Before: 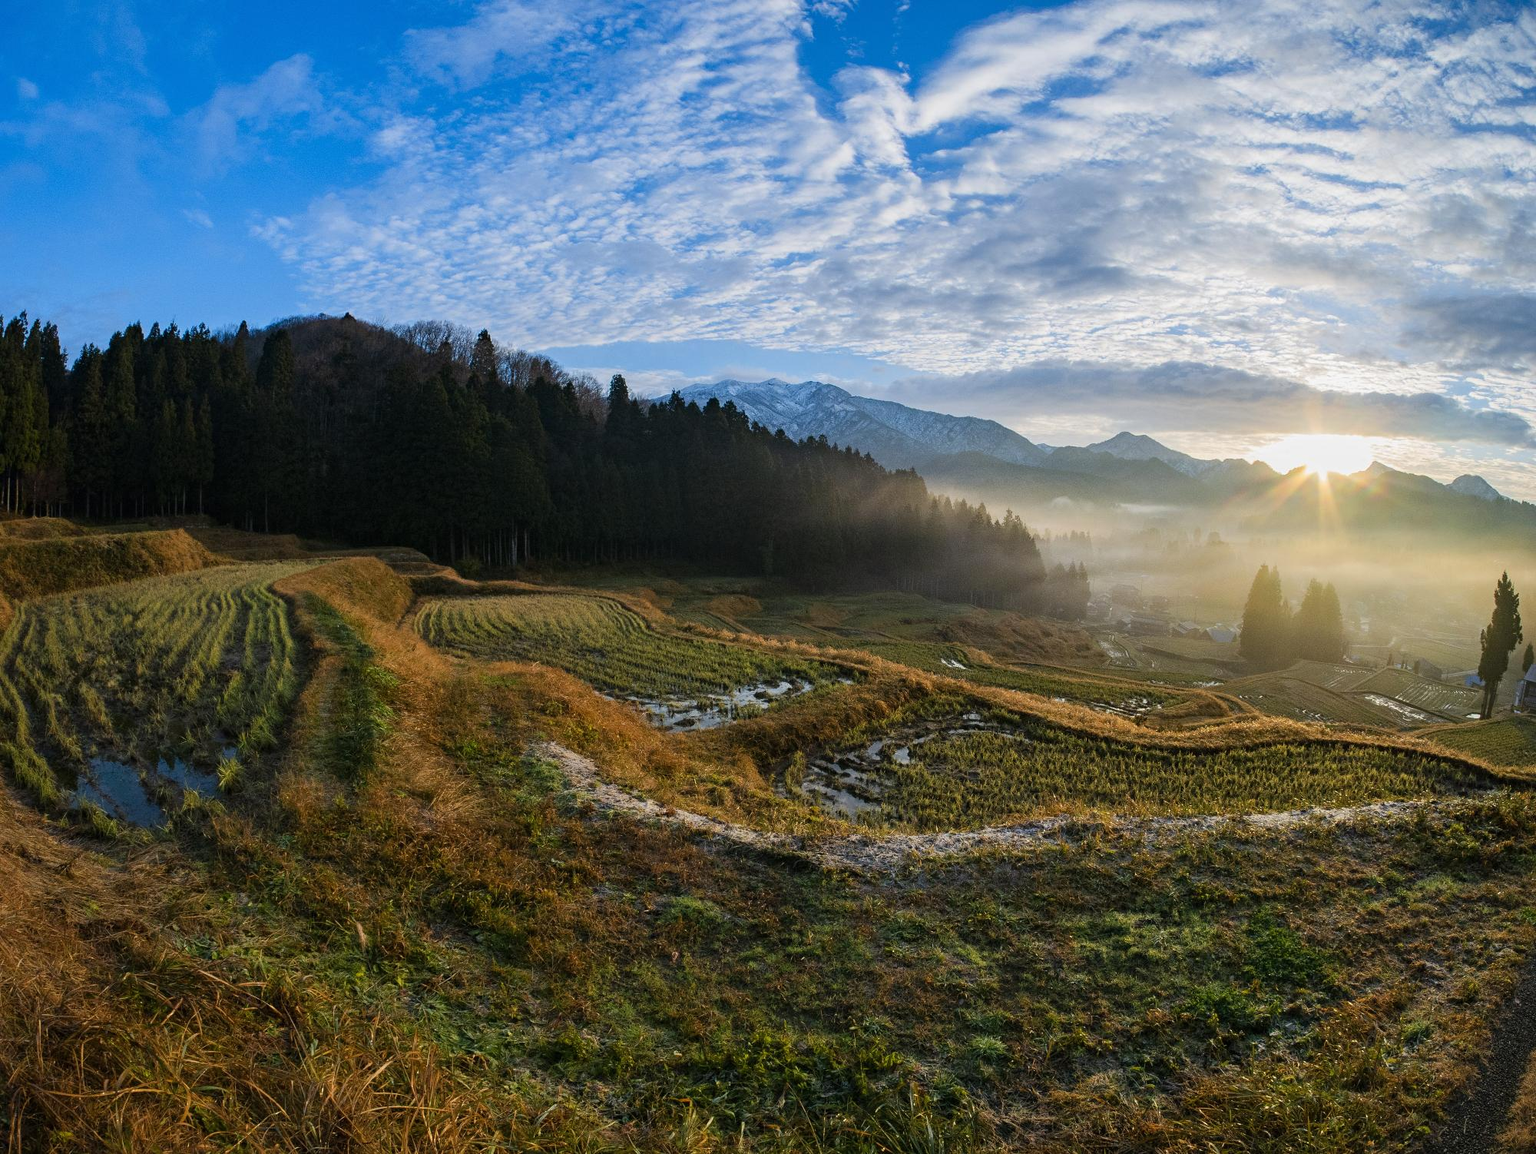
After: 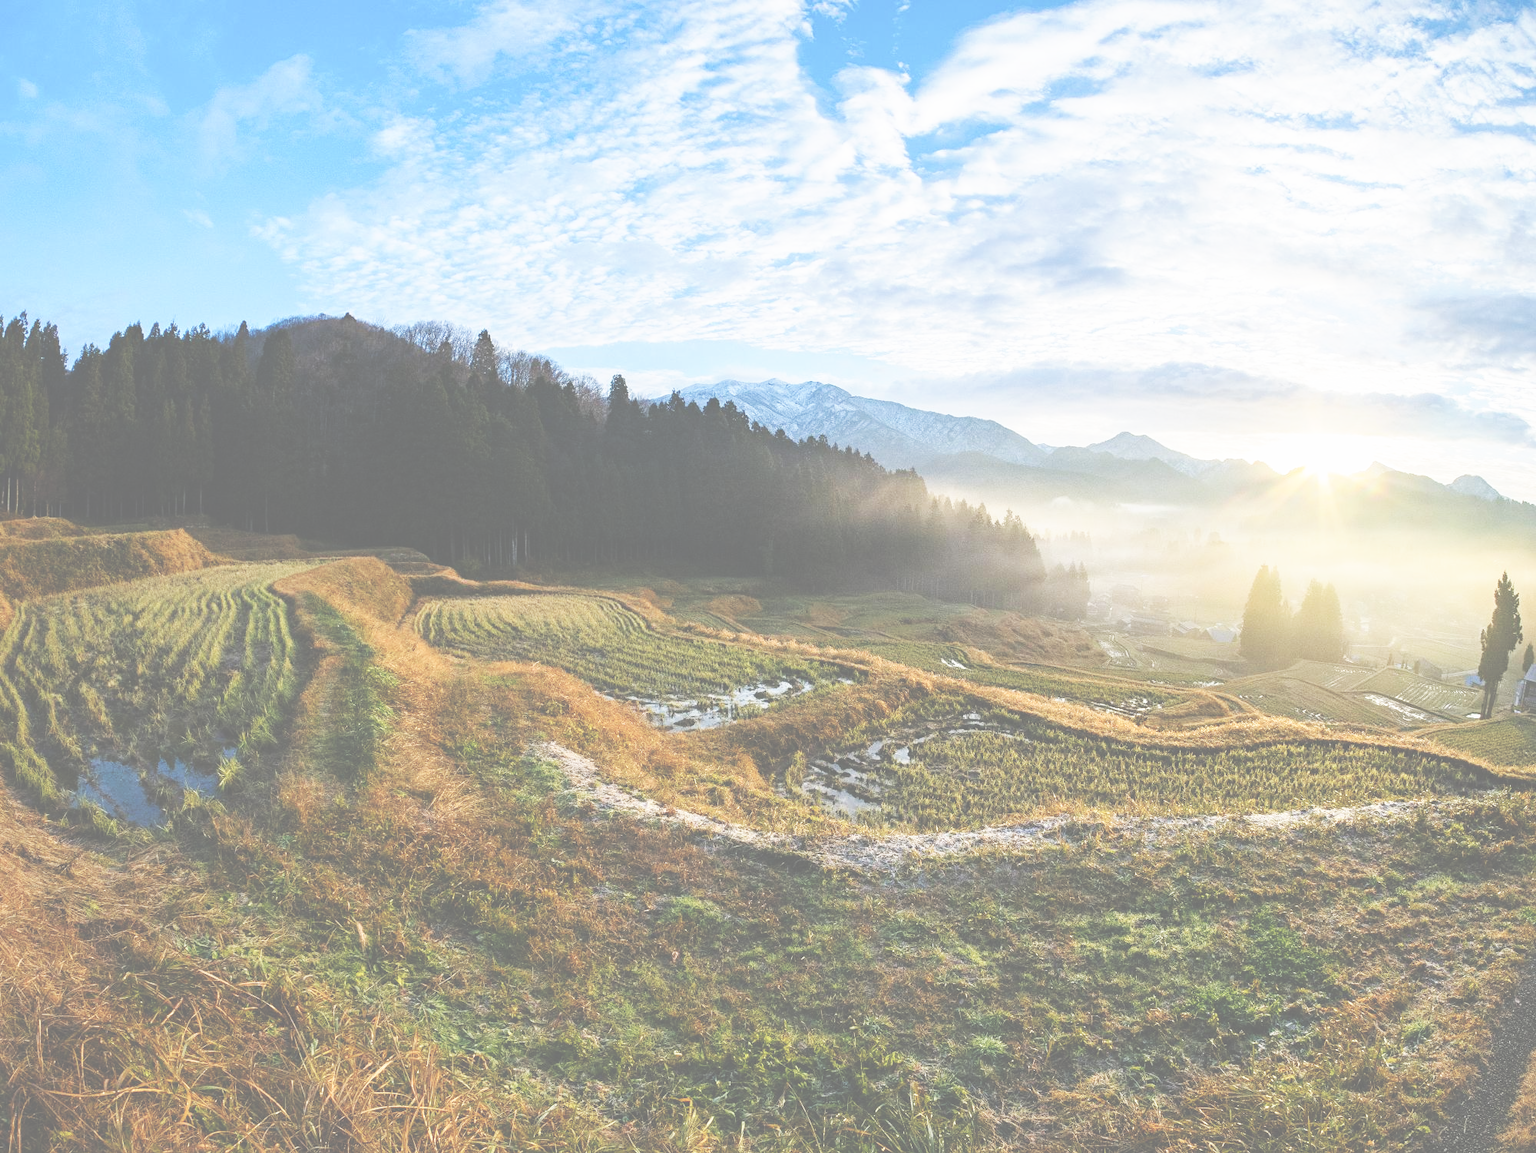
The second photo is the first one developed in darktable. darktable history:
exposure: black level correction -0.087, compensate highlight preservation false
base curve: curves: ch0 [(0, 0) (0.007, 0.004) (0.027, 0.03) (0.046, 0.07) (0.207, 0.54) (0.442, 0.872) (0.673, 0.972) (1, 1)], preserve colors none
